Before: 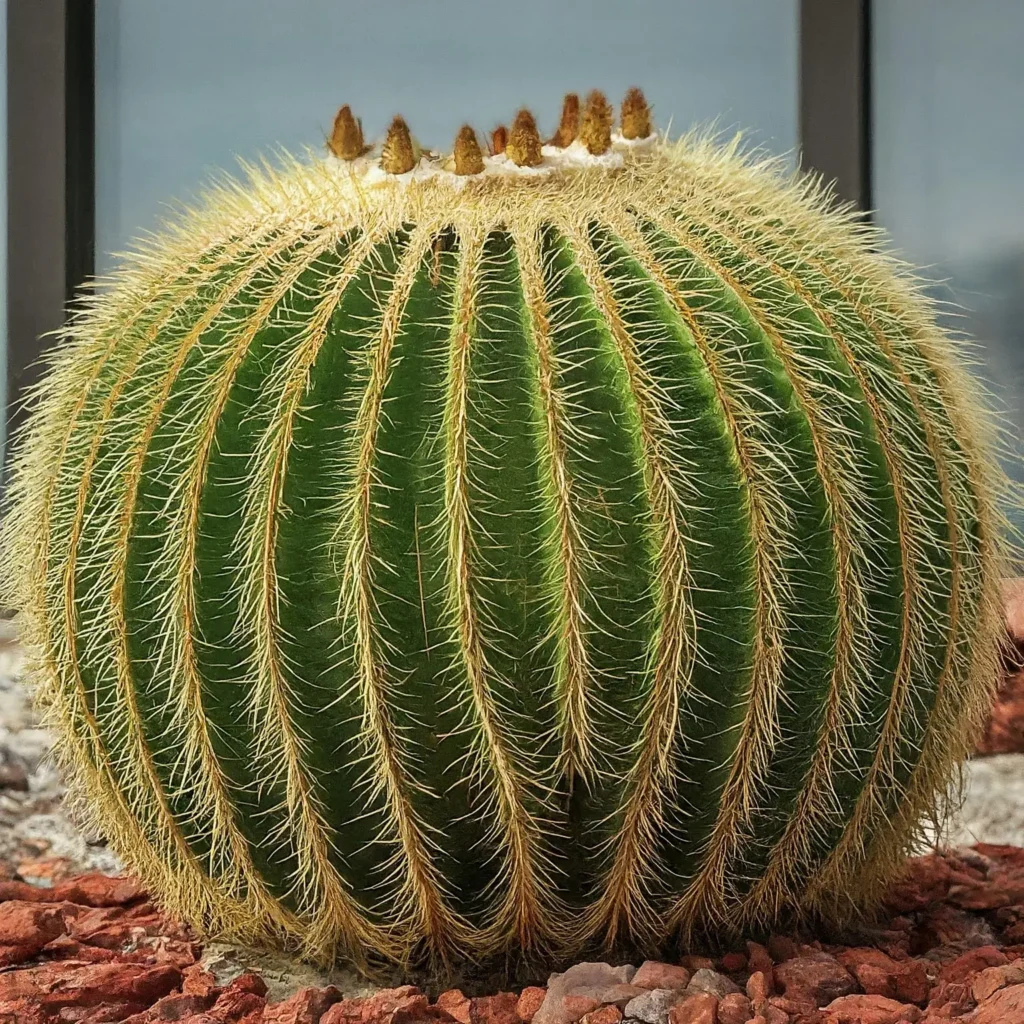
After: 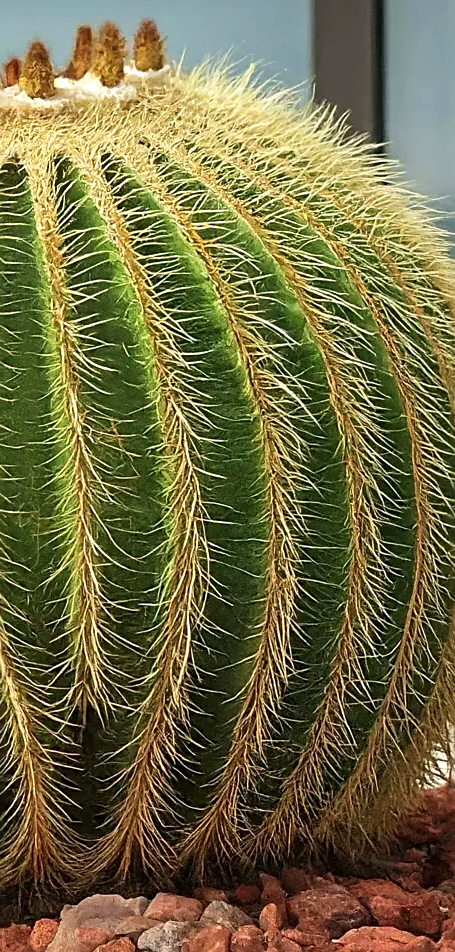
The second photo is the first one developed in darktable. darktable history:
crop: left 47.628%, top 6.643%, right 7.874%
velvia: strength 21.76%
exposure: exposure 0.3 EV, compensate highlight preservation false
sharpen: on, module defaults
